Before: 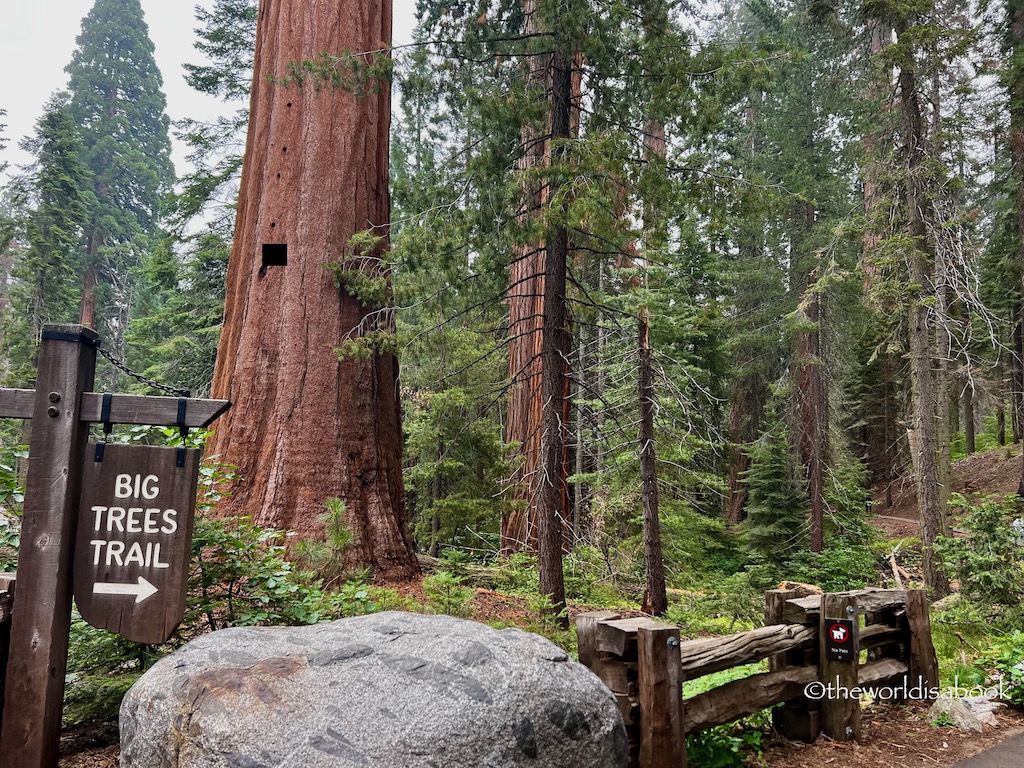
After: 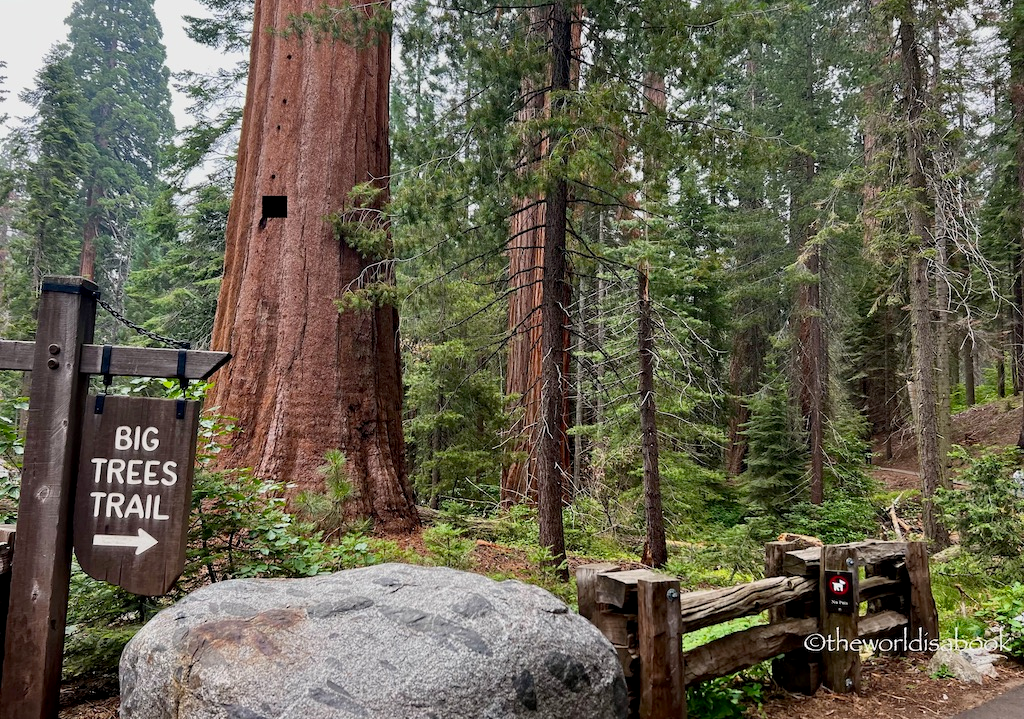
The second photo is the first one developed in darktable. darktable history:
crop and rotate: top 6.277%
